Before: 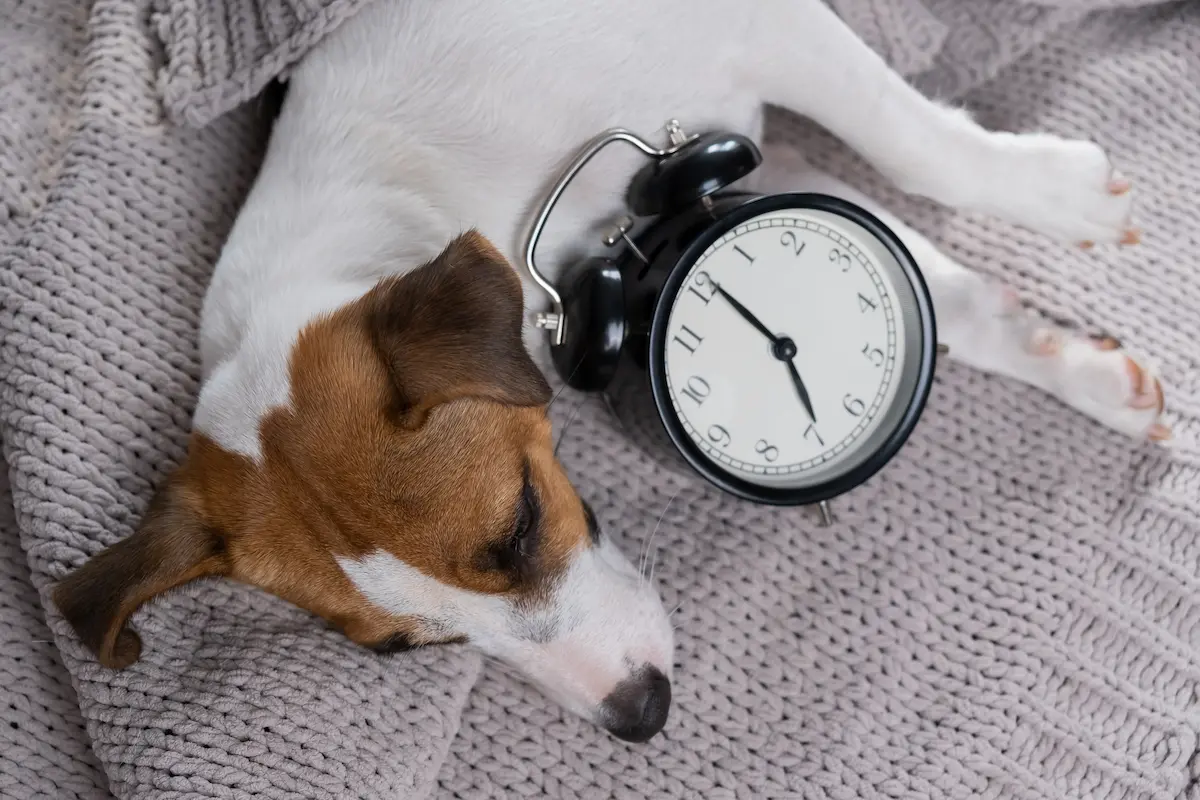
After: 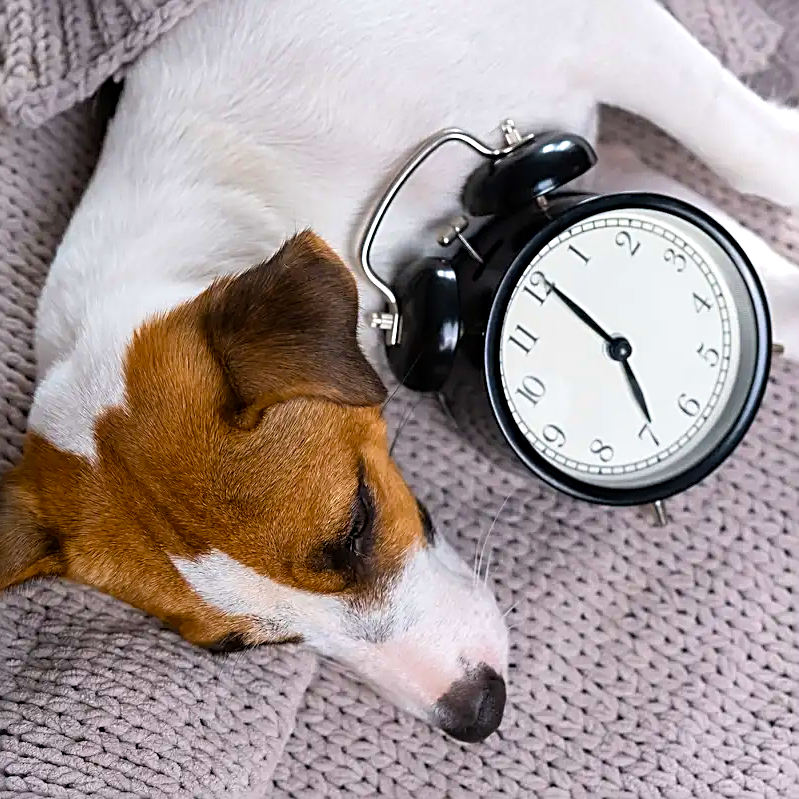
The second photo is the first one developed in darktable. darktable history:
tone equalizer: -8 EV -0.427 EV, -7 EV -0.407 EV, -6 EV -0.343 EV, -5 EV -0.23 EV, -3 EV 0.214 EV, -2 EV 0.307 EV, -1 EV 0.403 EV, +0 EV 0.401 EV
sharpen: radius 2.589, amount 0.7
velvia: strength 32.42%, mid-tones bias 0.205
exposure: compensate highlight preservation false
crop and rotate: left 13.823%, right 19.568%
